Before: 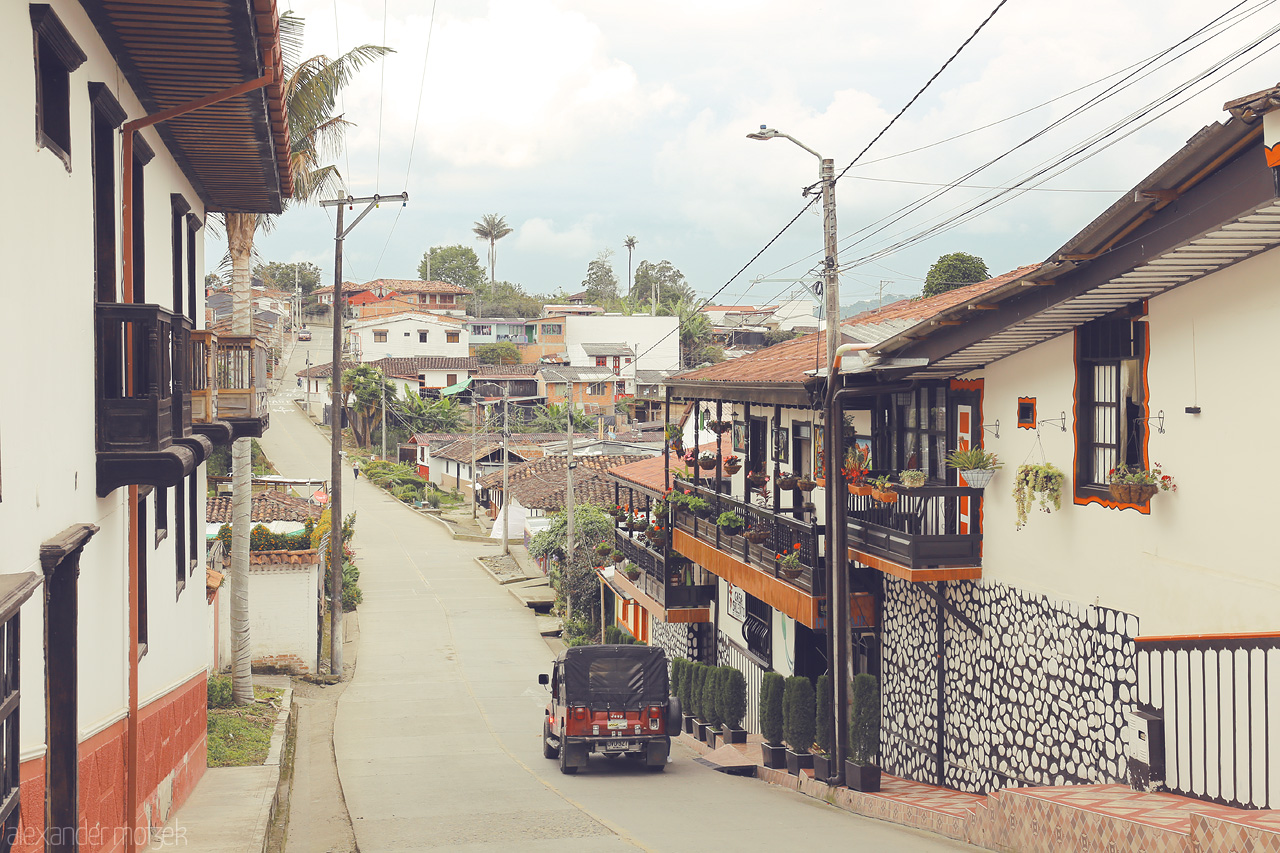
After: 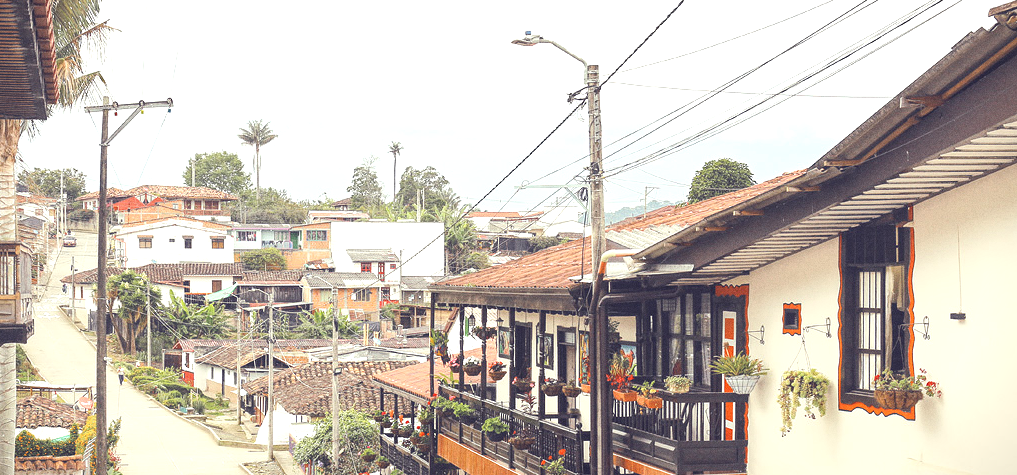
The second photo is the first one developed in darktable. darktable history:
exposure: black level correction 0, exposure 0.5 EV, compensate exposure bias true, compensate highlight preservation false
local contrast: highlights 99%, shadows 86%, detail 160%, midtone range 0.2
contrast brightness saturation: contrast 0.07
grain: coarseness 0.09 ISO
tone equalizer: on, module defaults
crop: left 18.38%, top 11.092%, right 2.134%, bottom 33.217%
vignetting: fall-off start 97.23%, saturation -0.024, center (-0.033, -0.042), width/height ratio 1.179, unbound false
